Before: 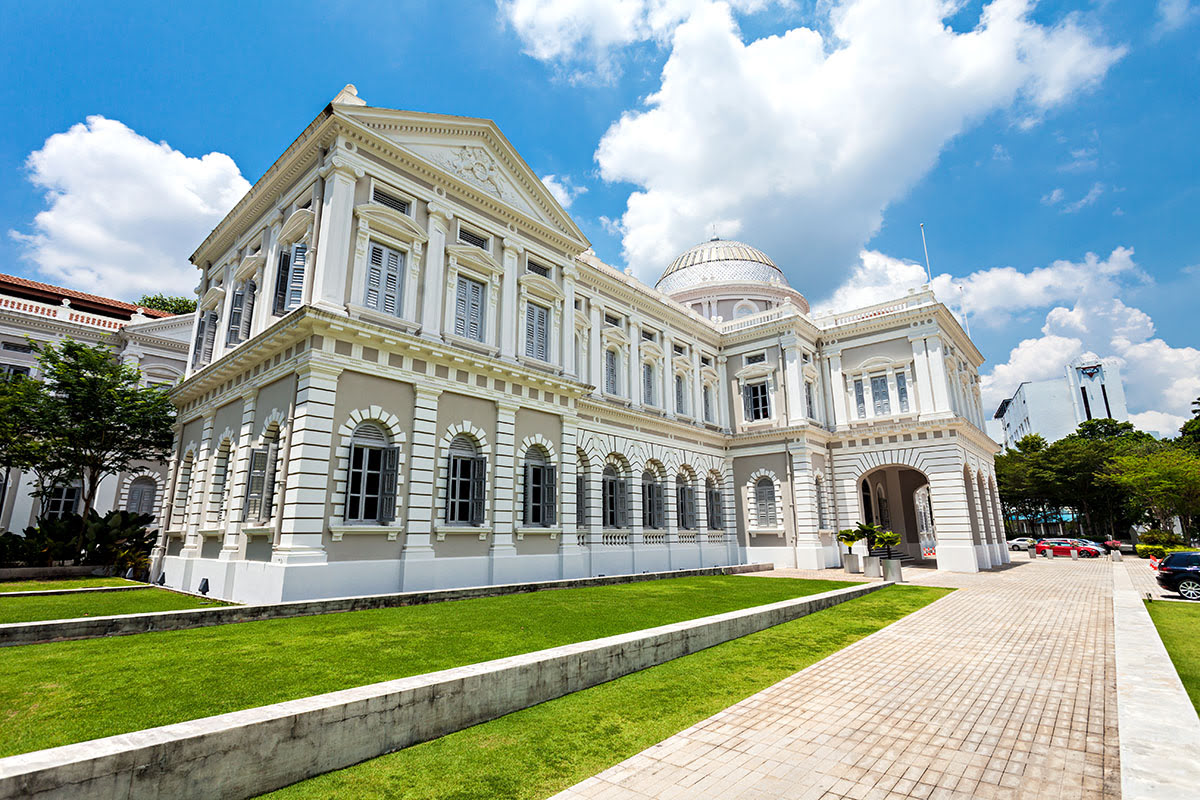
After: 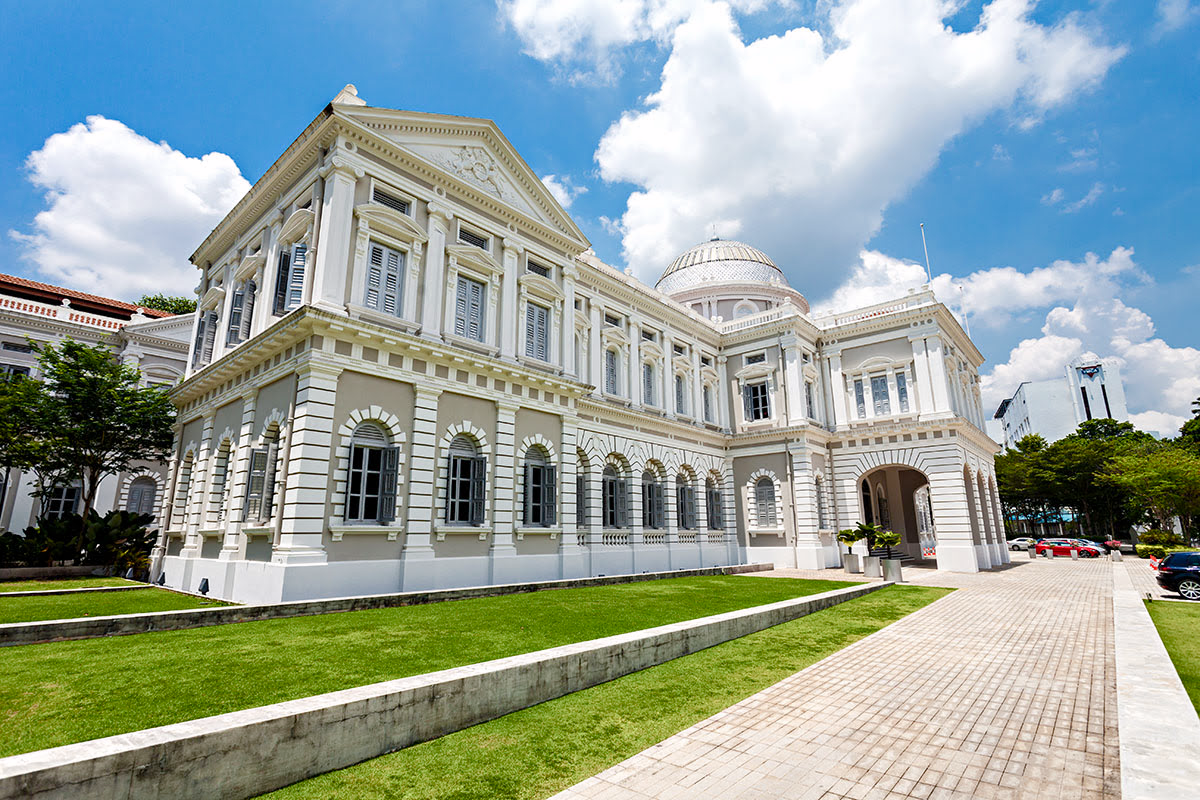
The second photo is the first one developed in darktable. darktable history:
color balance rgb: highlights gain › chroma 0.265%, highlights gain › hue 329.98°, perceptual saturation grading › global saturation 20%, perceptual saturation grading › highlights -49.487%, perceptual saturation grading › shadows 24.411%, global vibrance 6.3%
